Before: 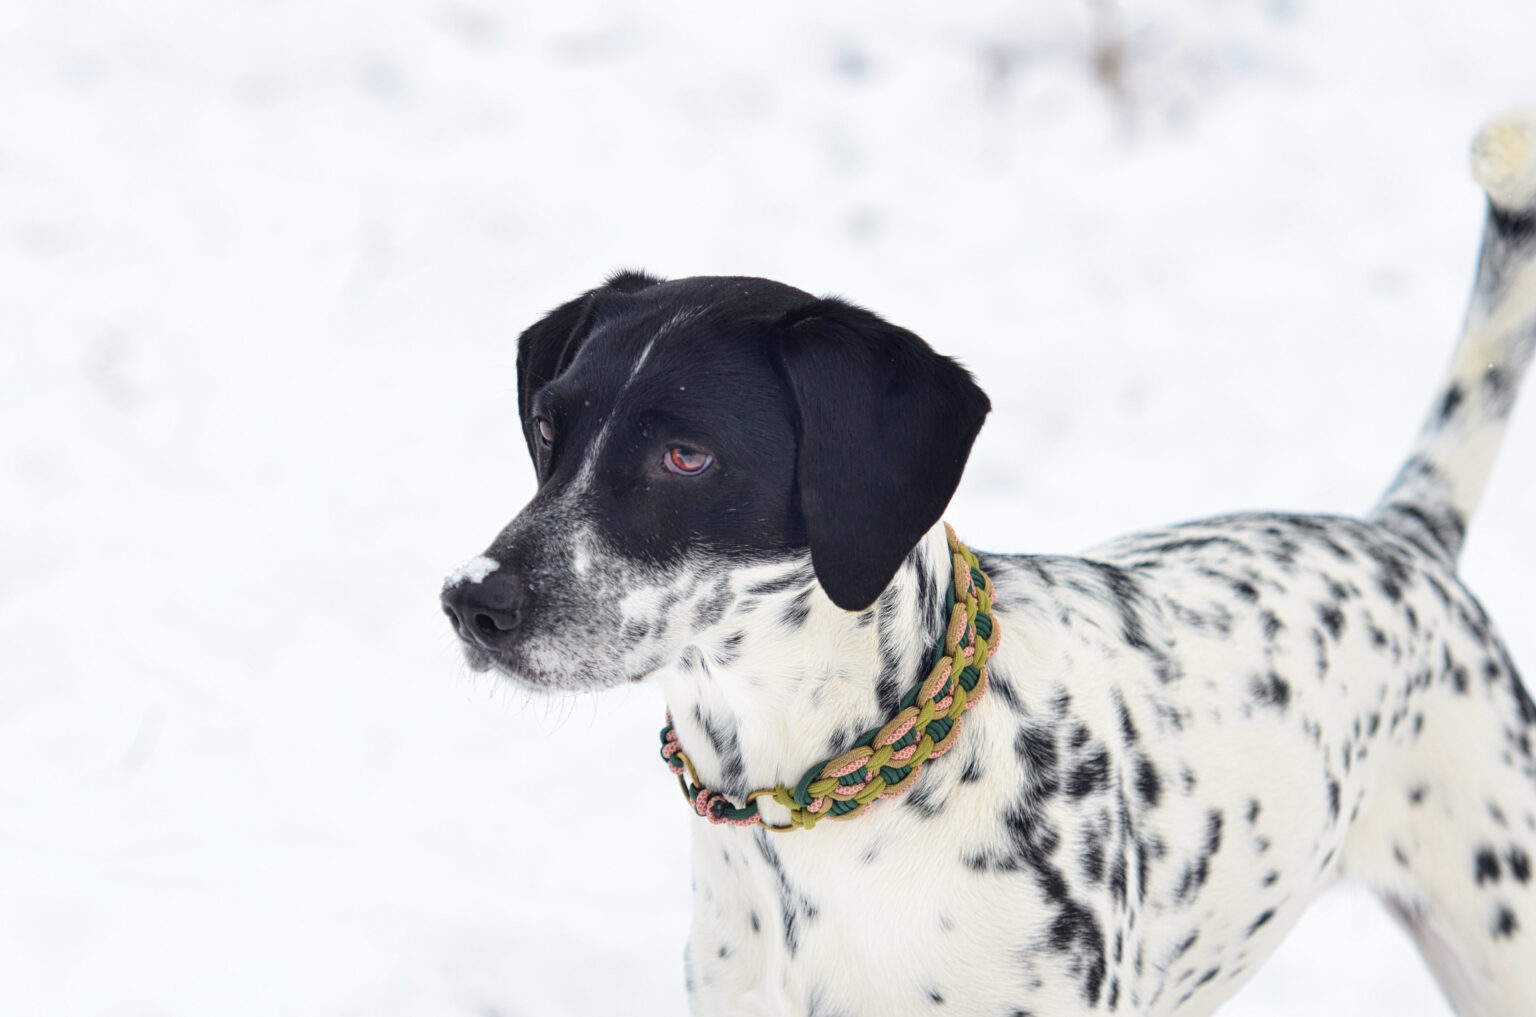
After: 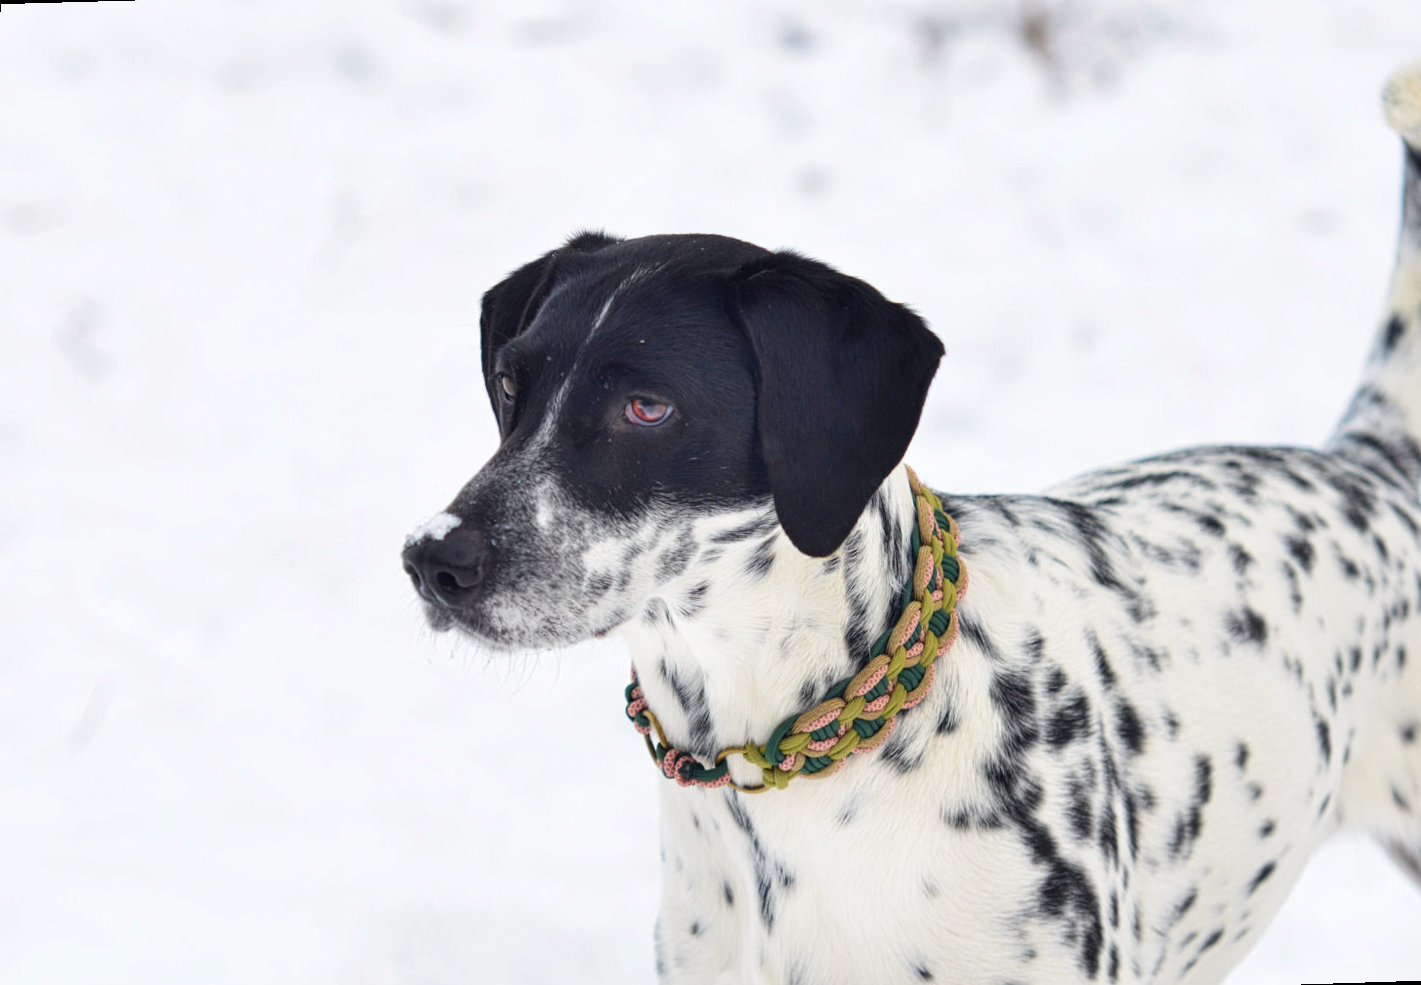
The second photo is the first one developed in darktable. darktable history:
rotate and perspective: rotation -1.68°, lens shift (vertical) -0.146, crop left 0.049, crop right 0.912, crop top 0.032, crop bottom 0.96
shadows and highlights: shadows 52.34, highlights -28.23, soften with gaussian
